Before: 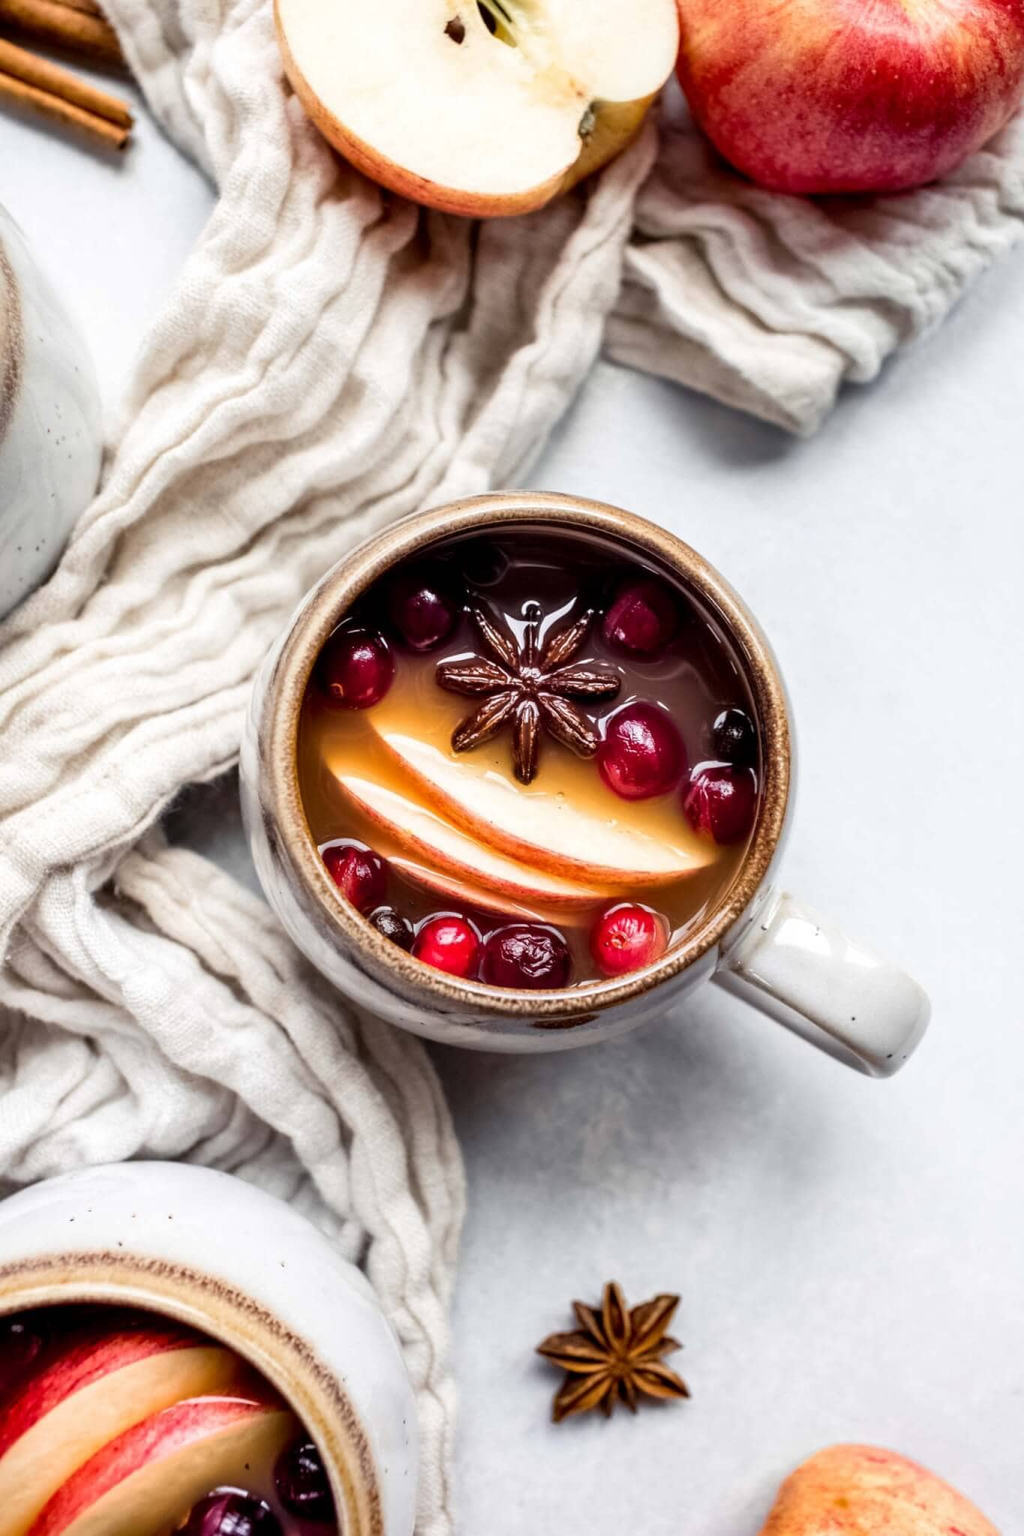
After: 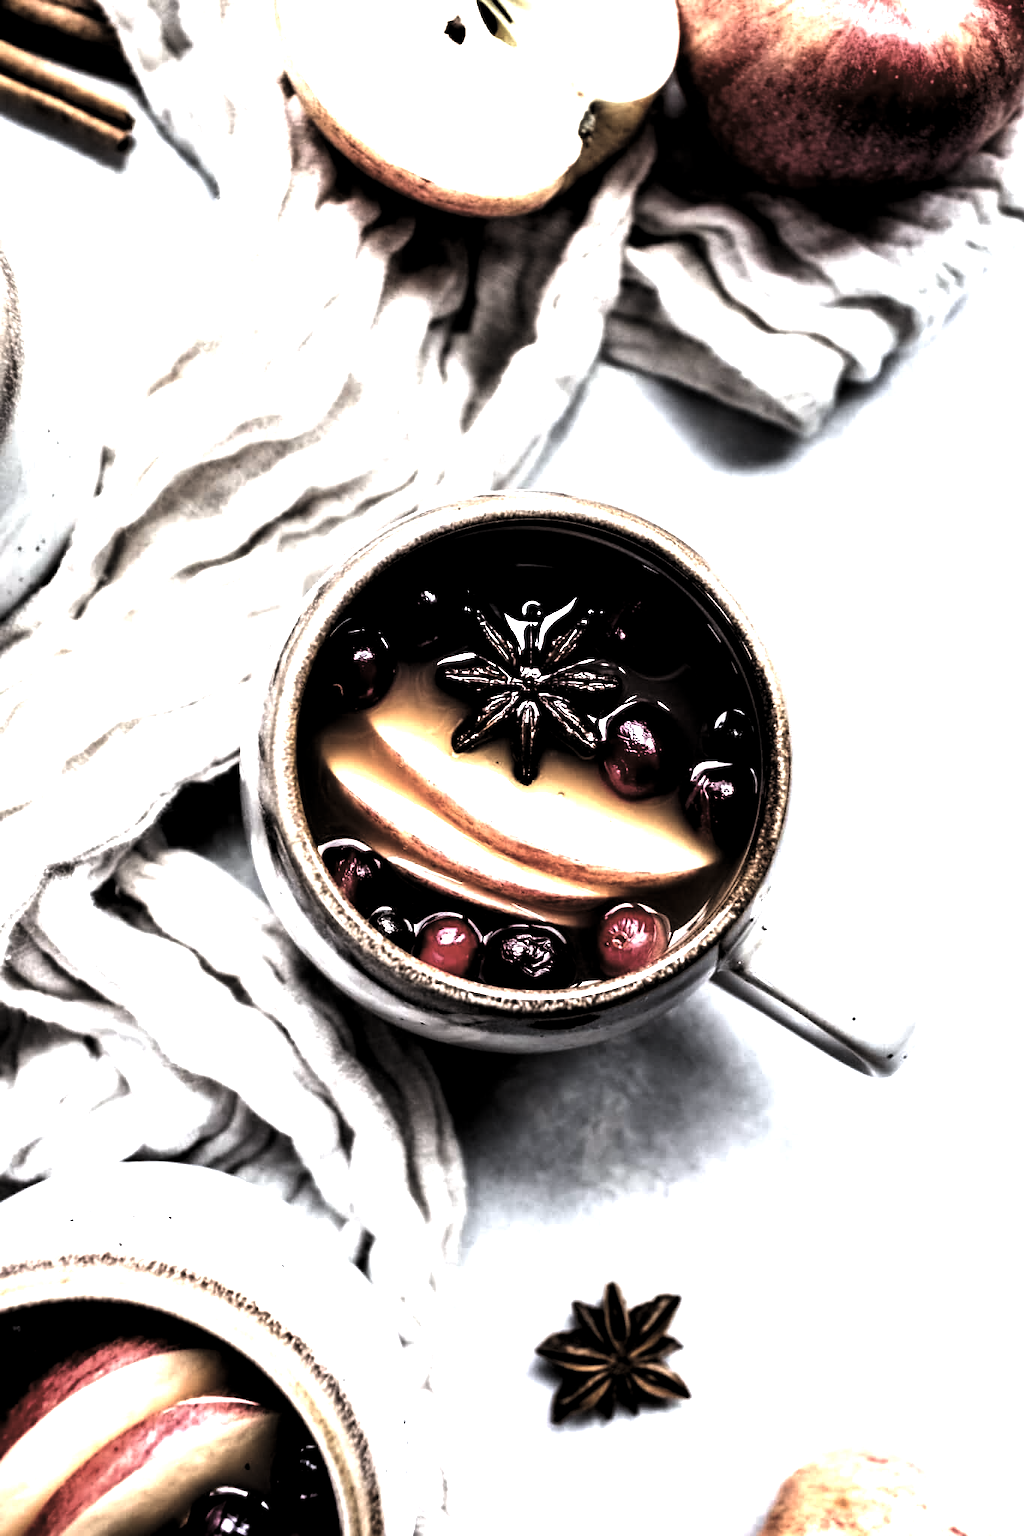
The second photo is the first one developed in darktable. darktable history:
white balance: red 0.98, blue 1.034
color balance: input saturation 100.43%, contrast fulcrum 14.22%, output saturation 70.41%
exposure: black level correction 0, exposure 1.1 EV, compensate highlight preservation false
levels: mode automatic, black 8.58%, gray 59.42%, levels [0, 0.445, 1]
